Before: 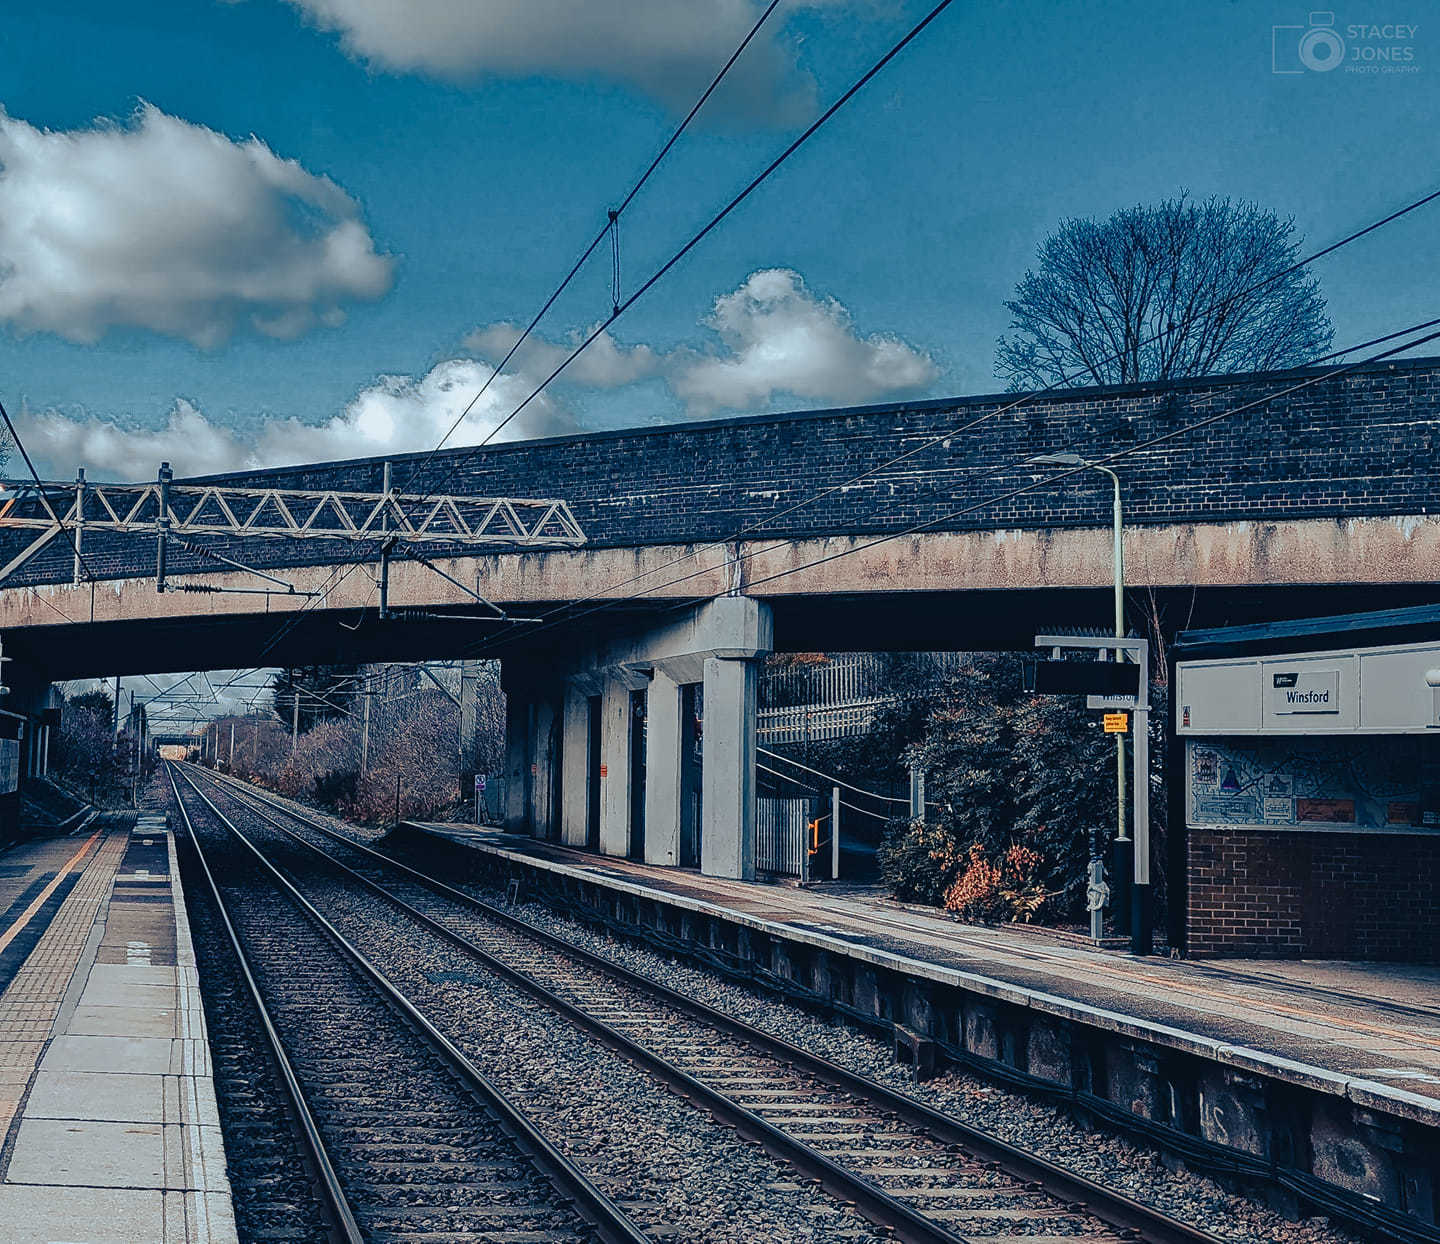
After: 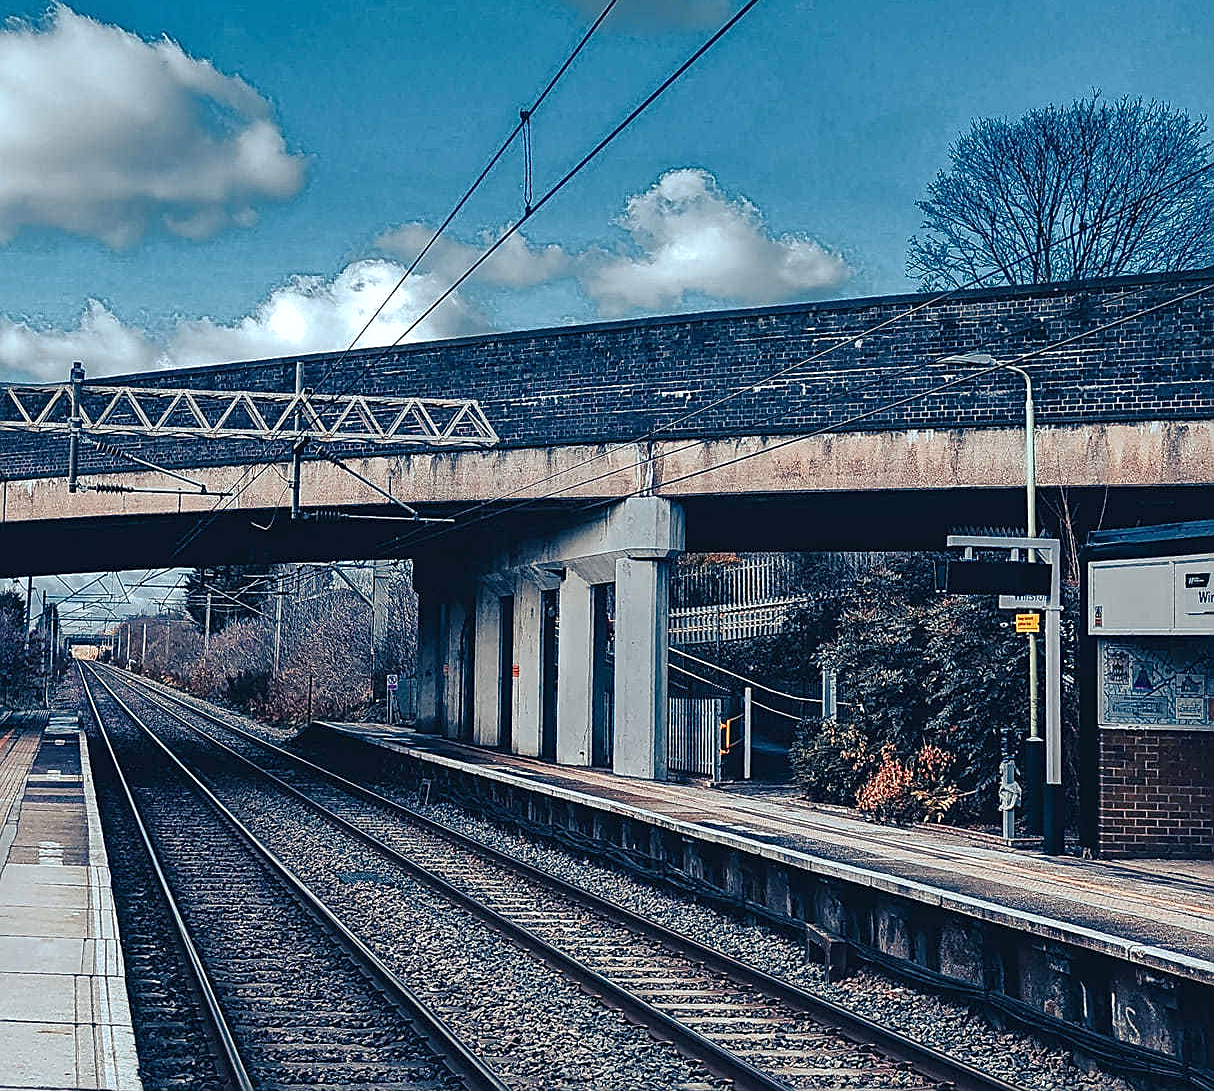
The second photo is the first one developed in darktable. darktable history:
crop: left 6.15%, top 8.102%, right 9.543%, bottom 4.124%
sharpen: on, module defaults
exposure: exposure 0.406 EV, compensate exposure bias true, compensate highlight preservation false
